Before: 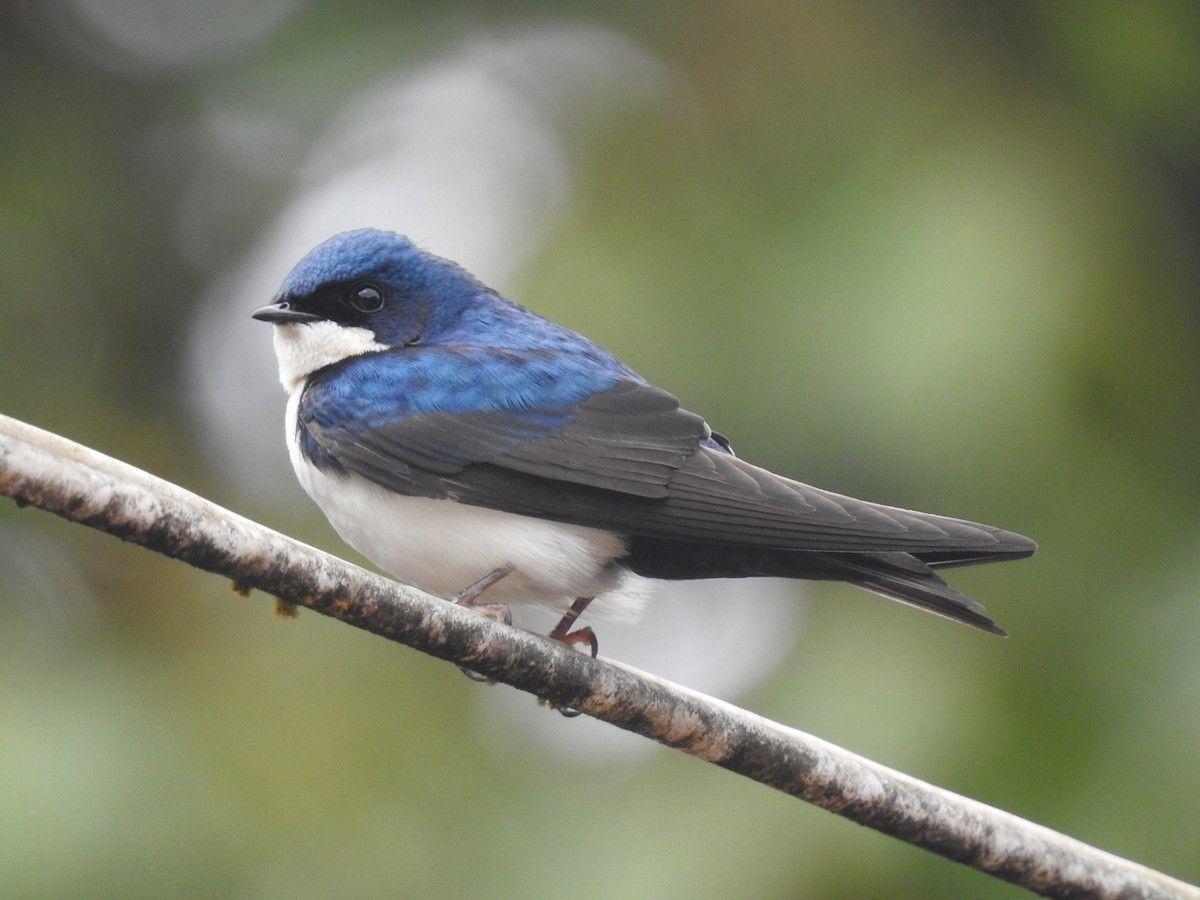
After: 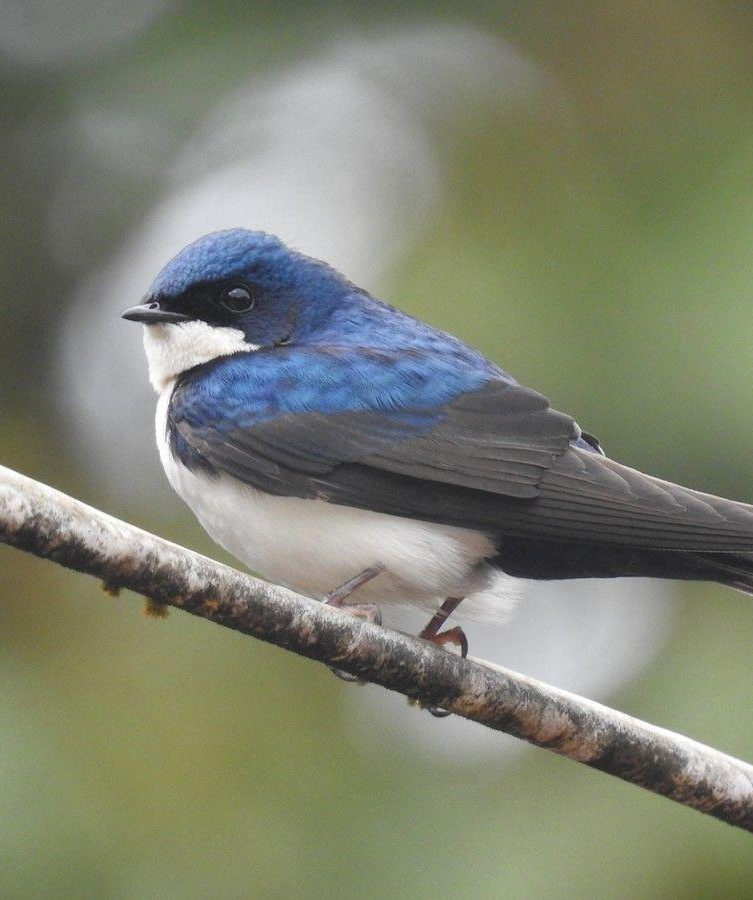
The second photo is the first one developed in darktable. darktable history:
shadows and highlights: shadows 20.8, highlights -82.47, highlights color adjustment 78.7%, soften with gaussian
crop: left 10.854%, right 26.355%
